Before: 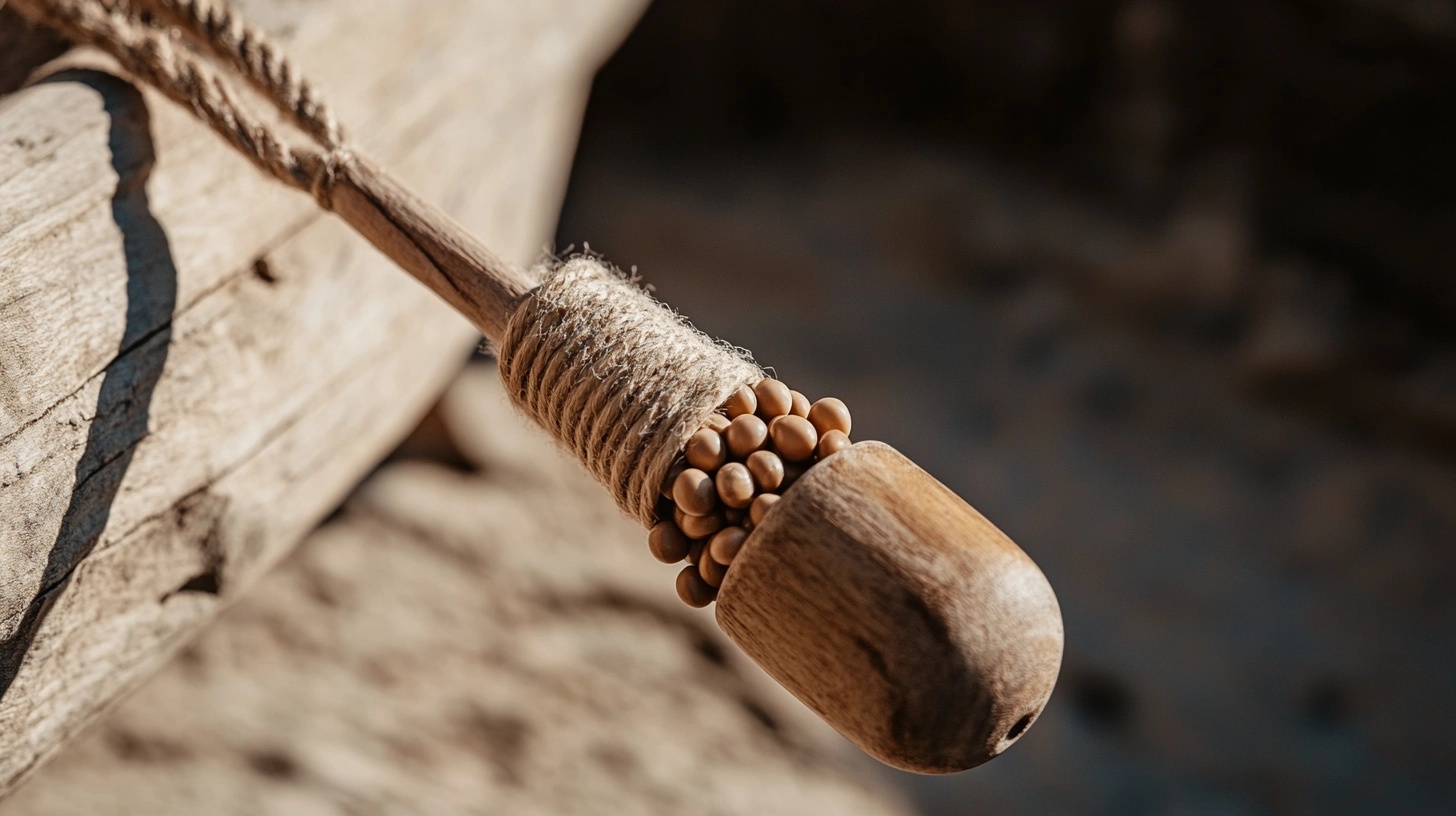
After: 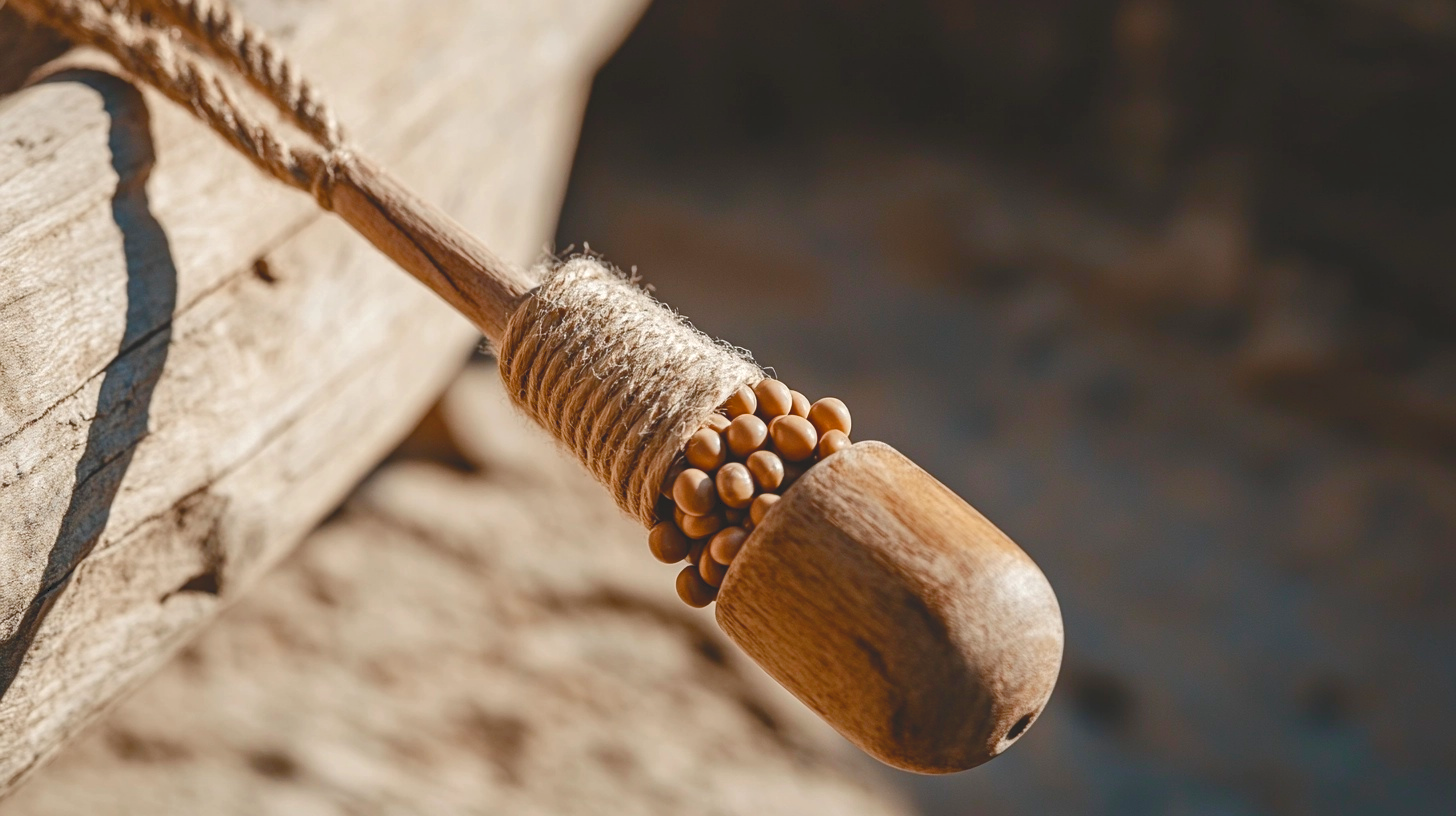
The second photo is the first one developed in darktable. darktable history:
tone curve: curves: ch0 [(0, 0) (0.003, 0.125) (0.011, 0.139) (0.025, 0.155) (0.044, 0.174) (0.069, 0.192) (0.1, 0.211) (0.136, 0.234) (0.177, 0.262) (0.224, 0.296) (0.277, 0.337) (0.335, 0.385) (0.399, 0.436) (0.468, 0.5) (0.543, 0.573) (0.623, 0.644) (0.709, 0.713) (0.801, 0.791) (0.898, 0.881) (1, 1)], color space Lab, independent channels, preserve colors none
color balance rgb: perceptual saturation grading › global saturation 20%, perceptual saturation grading › highlights -25.545%, perceptual saturation grading › shadows 25.337%
tone equalizer: smoothing diameter 24.78%, edges refinement/feathering 9.25, preserve details guided filter
exposure: exposure 0.201 EV, compensate highlight preservation false
